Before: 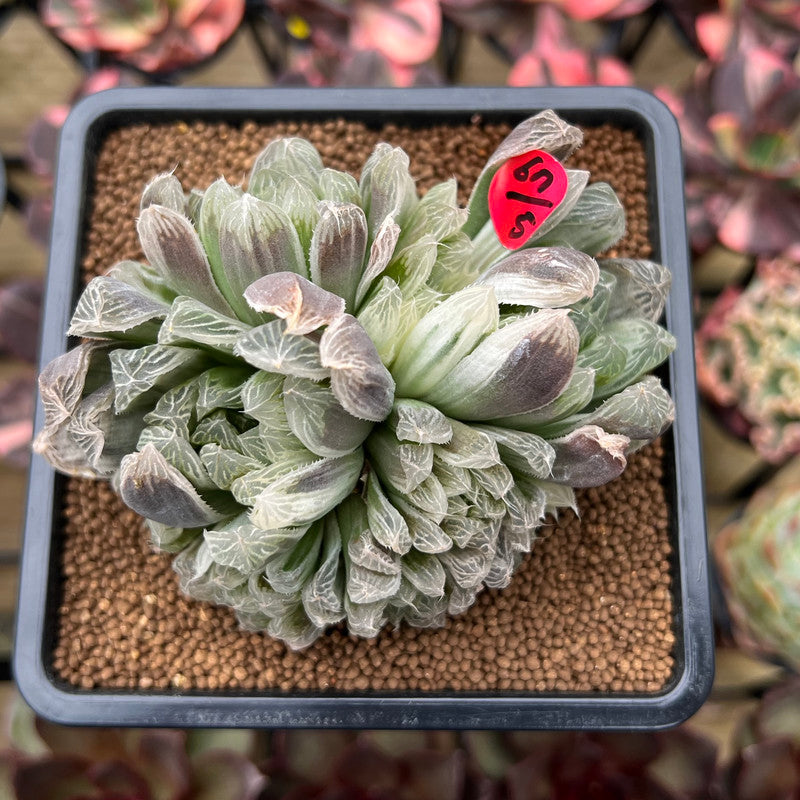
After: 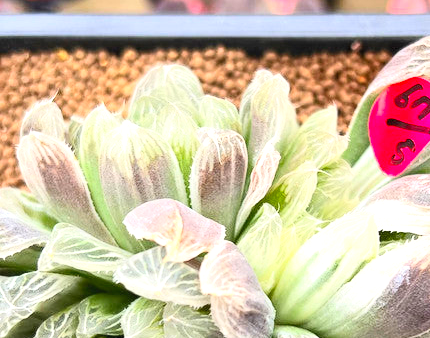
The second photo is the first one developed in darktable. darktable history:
crop: left 15.041%, top 9.128%, right 31.204%, bottom 48.58%
color correction: highlights a* -0.107, highlights b* 0.076
contrast brightness saturation: contrast 0.243, brightness 0.256, saturation 0.39
exposure: black level correction 0, exposure 0.698 EV, compensate highlight preservation false
